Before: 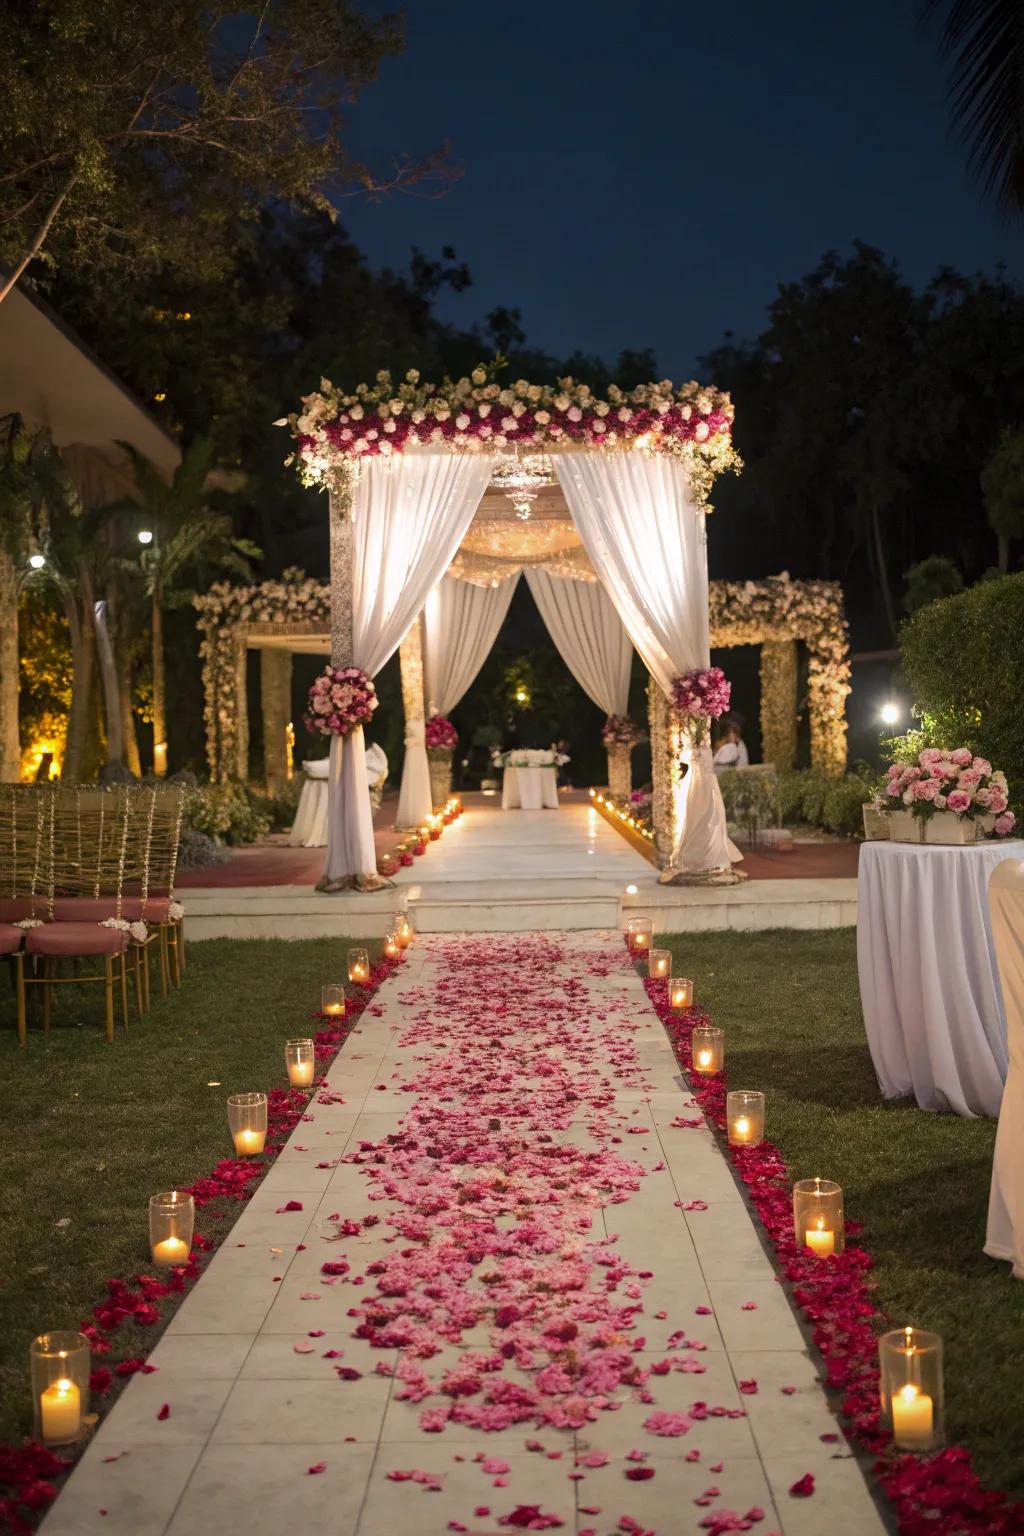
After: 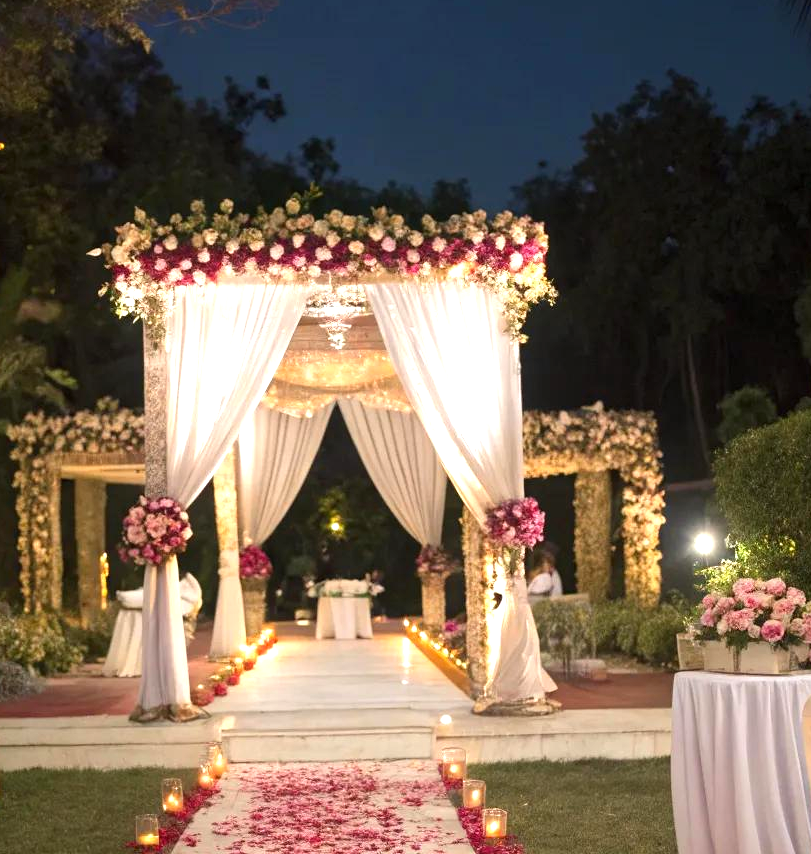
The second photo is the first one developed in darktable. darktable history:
shadows and highlights: radius 335.22, shadows 63.98, highlights 5.19, compress 88.06%, highlights color adjustment 45.55%, soften with gaussian
crop: left 18.251%, top 11.068%, right 2.506%, bottom 33.304%
exposure: exposure 0.717 EV, compensate highlight preservation false
